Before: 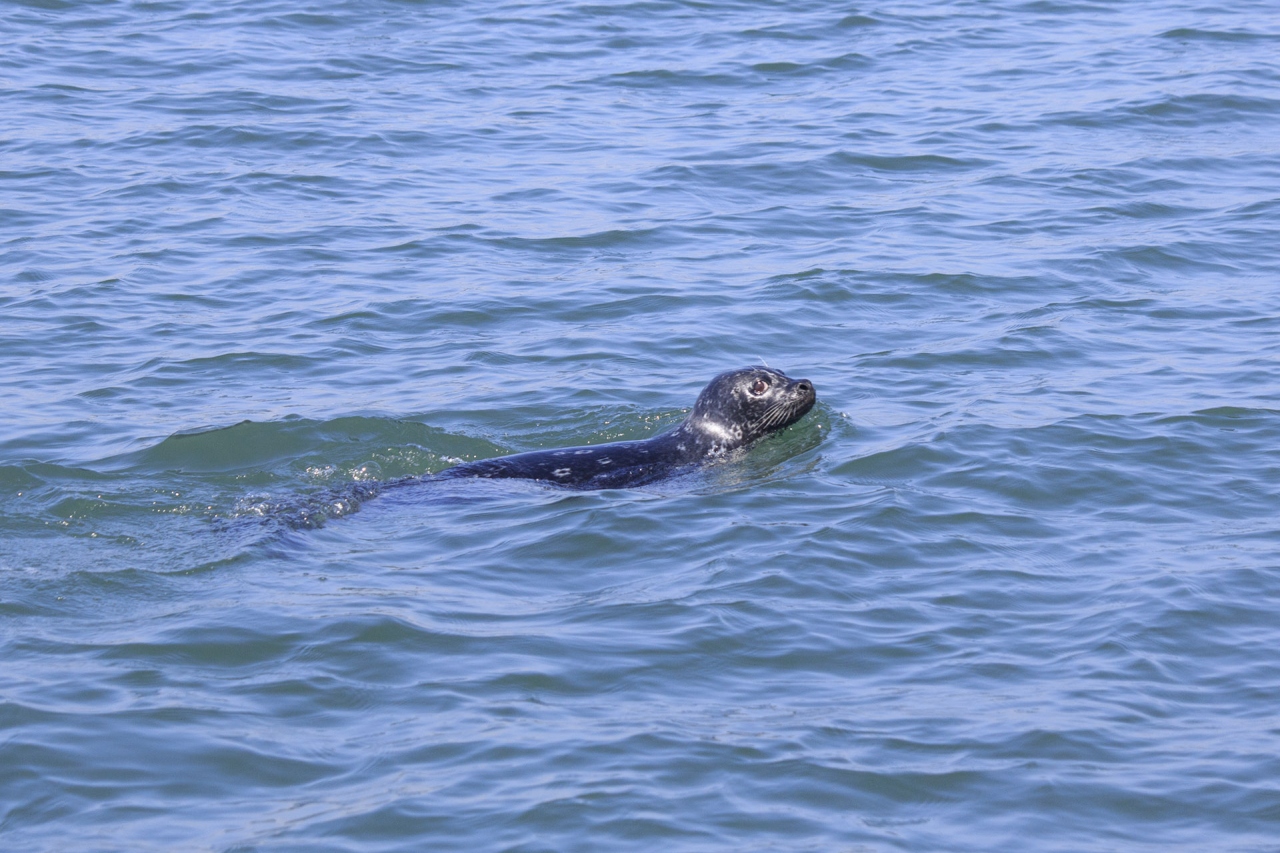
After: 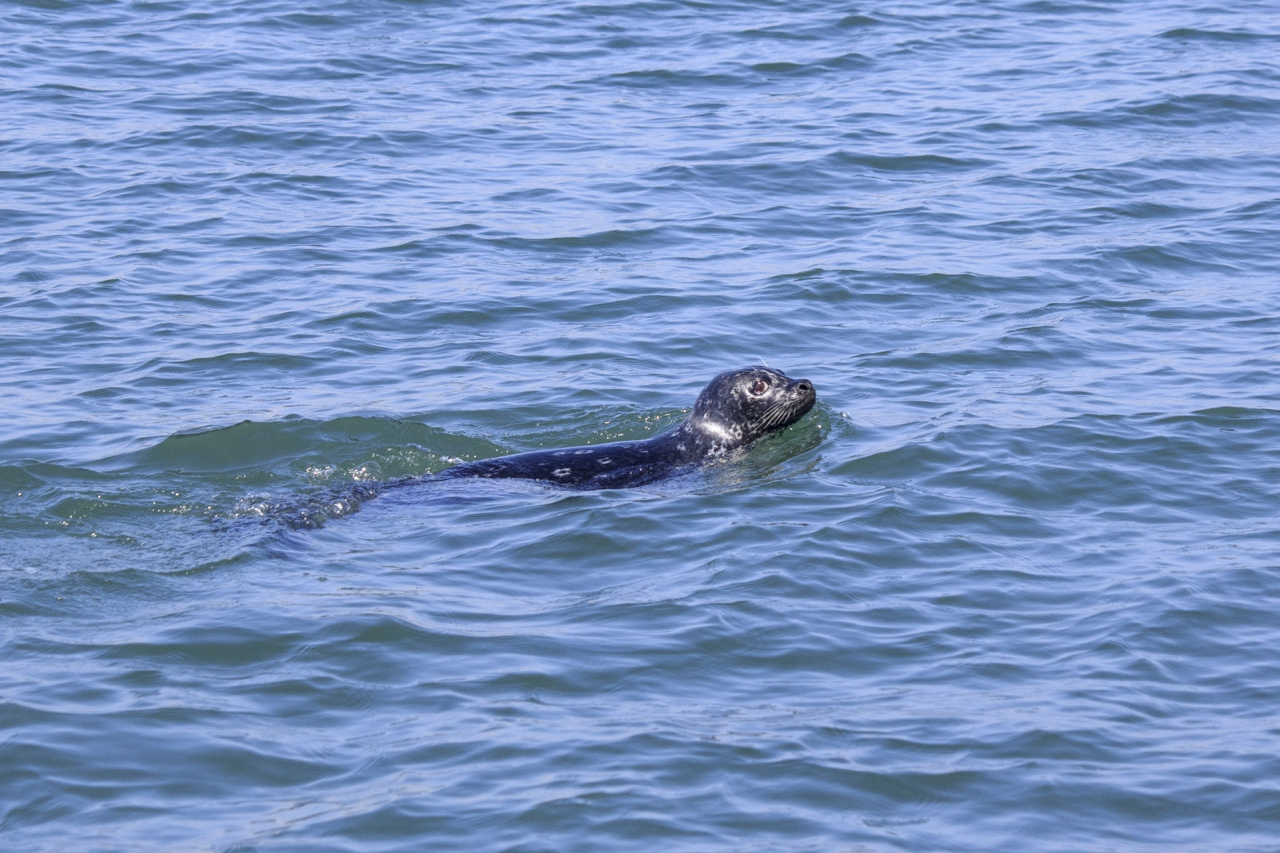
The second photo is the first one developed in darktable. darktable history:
local contrast: on, module defaults
shadows and highlights: shadows 32.04, highlights -32.03, soften with gaussian
